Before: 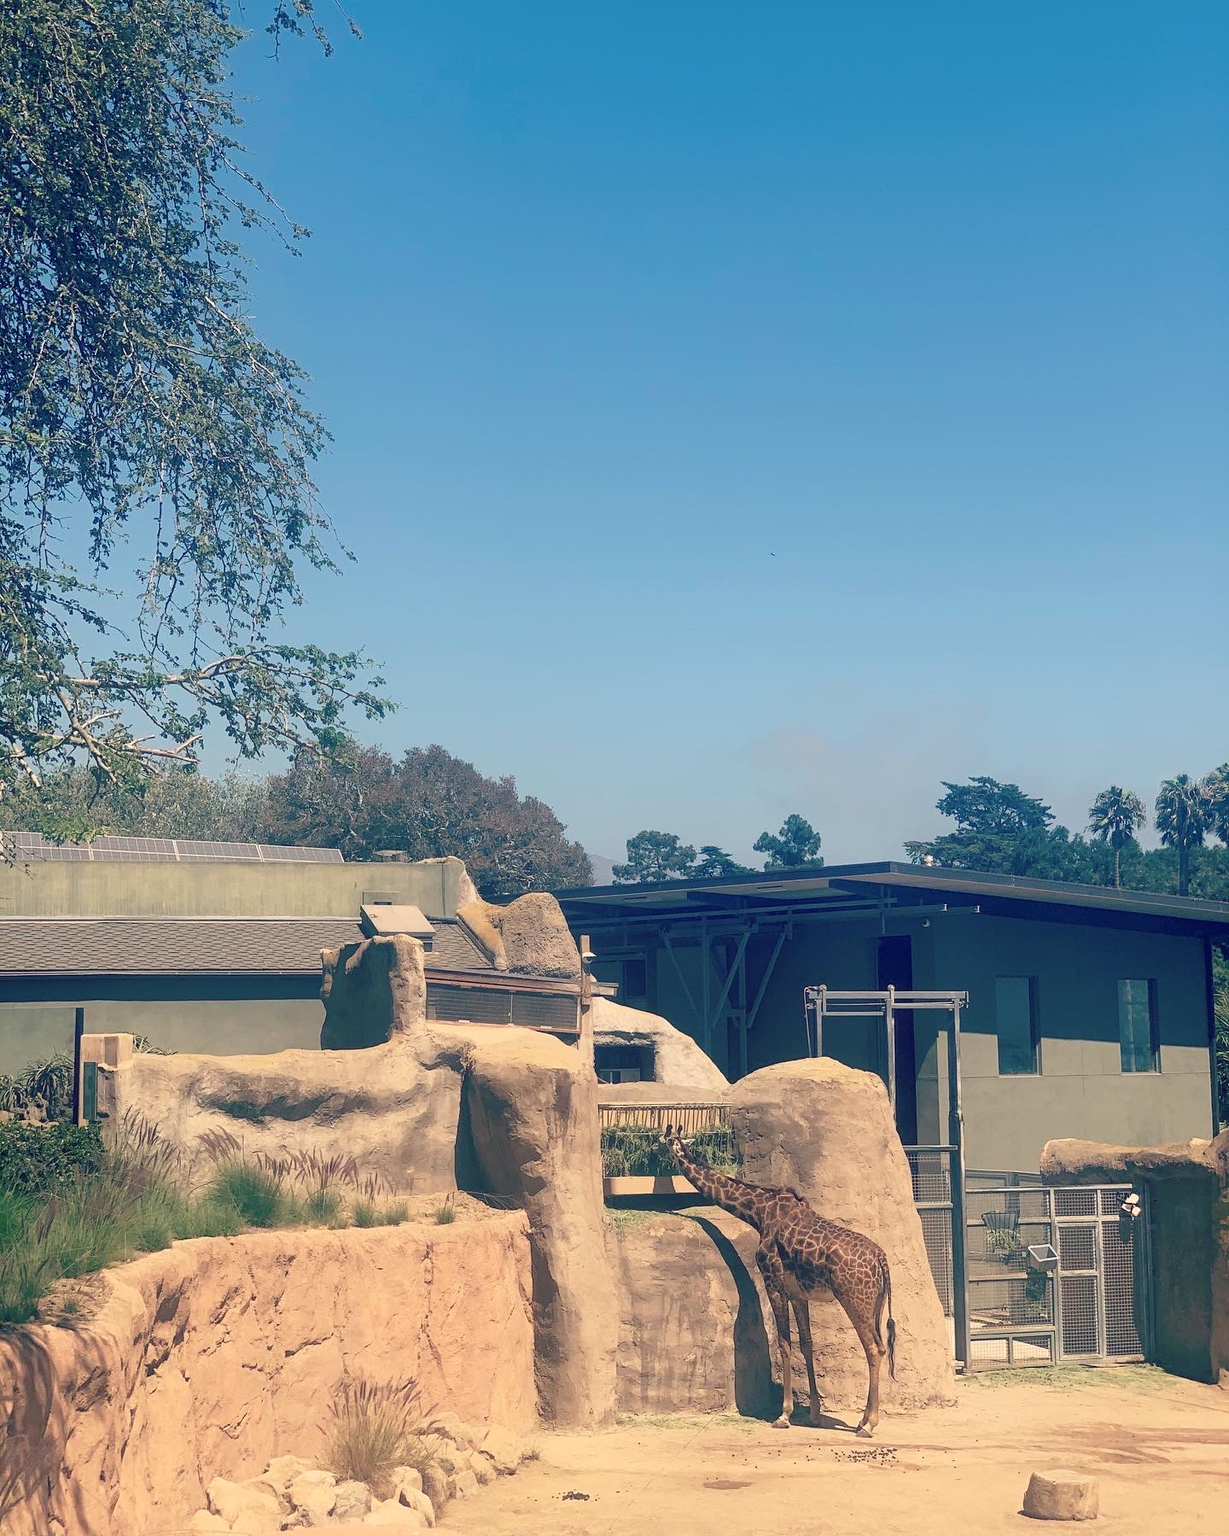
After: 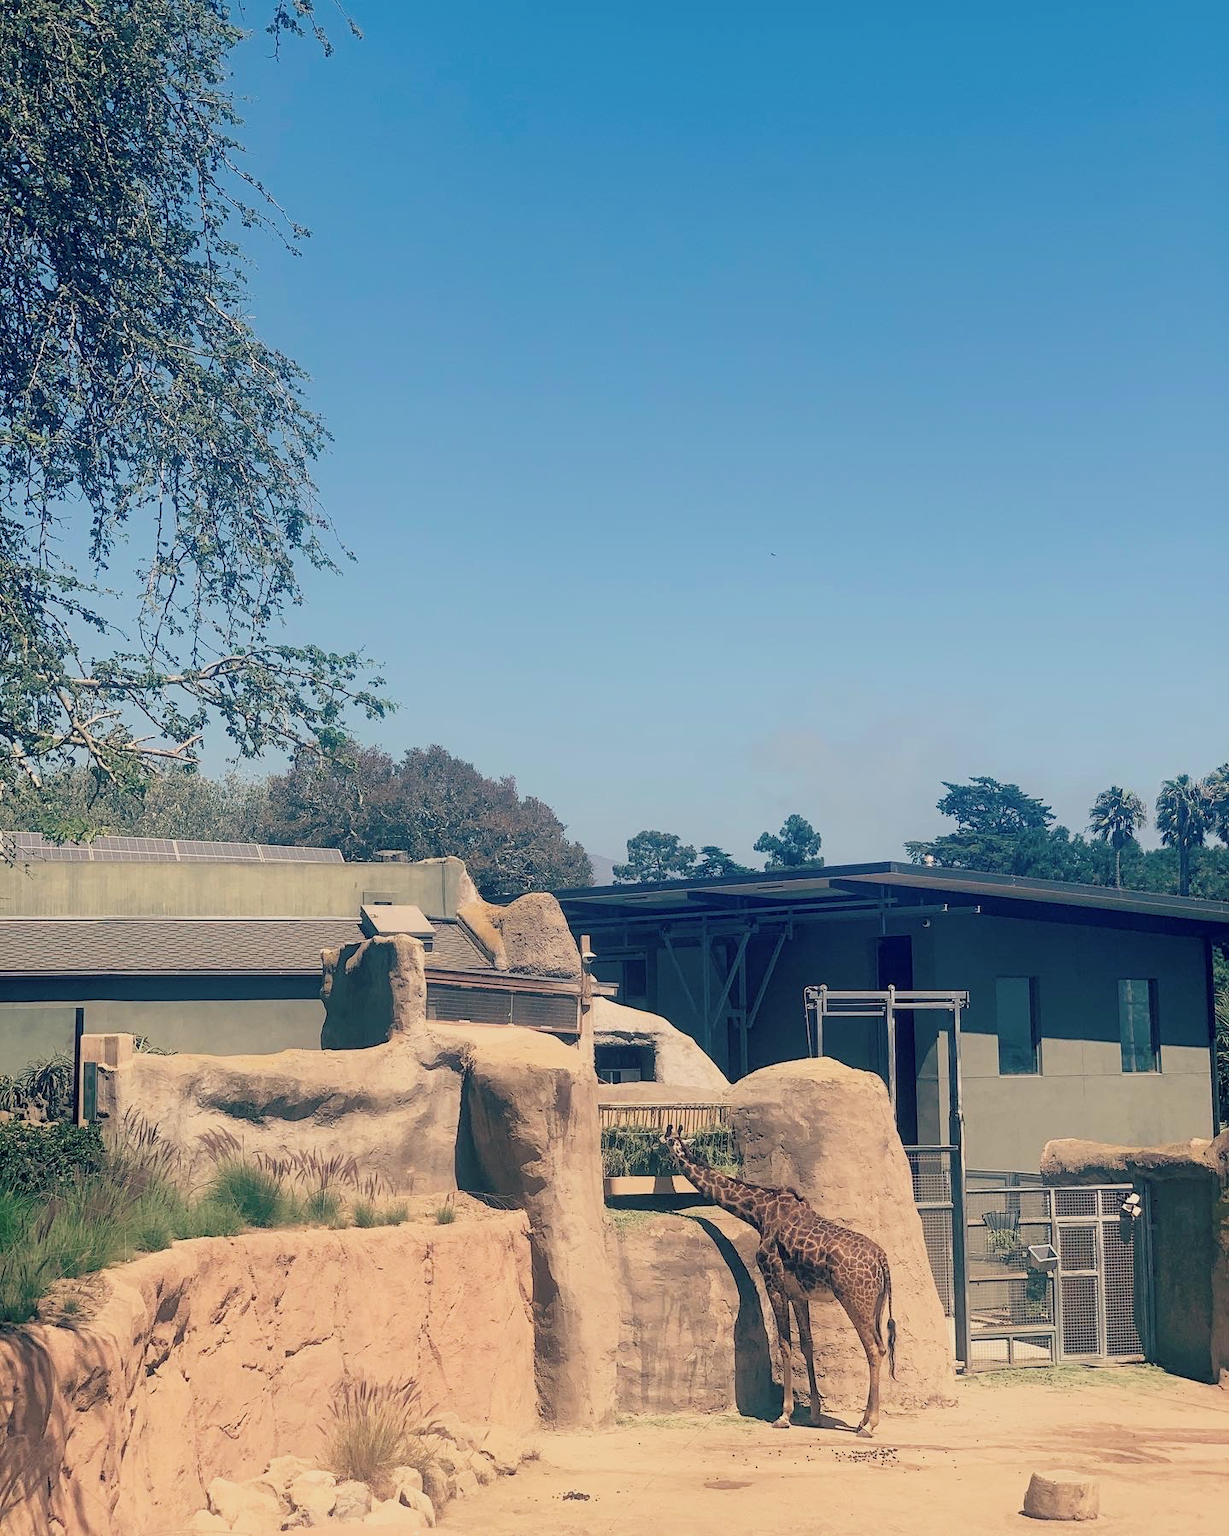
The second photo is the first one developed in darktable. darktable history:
filmic rgb: middle gray luminance 9.07%, black relative exposure -10.64 EV, white relative exposure 3.43 EV, threshold 2.94 EV, target black luminance 0%, hardness 5.97, latitude 59.69%, contrast 1.091, highlights saturation mix 4.16%, shadows ↔ highlights balance 28.79%, enable highlight reconstruction true
